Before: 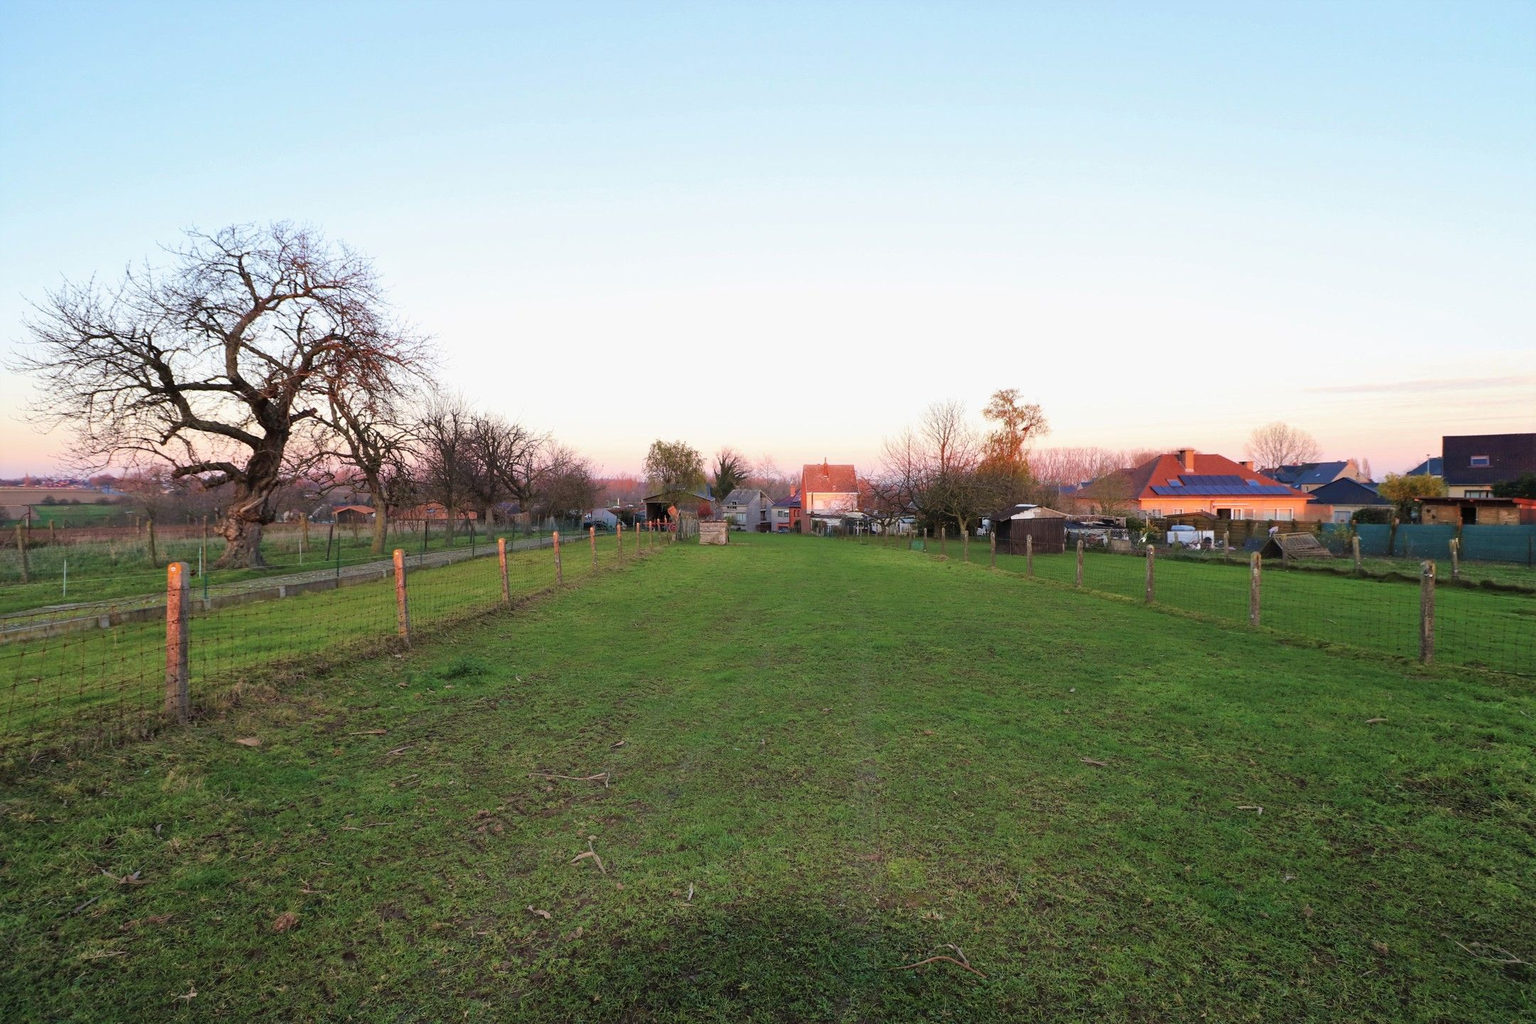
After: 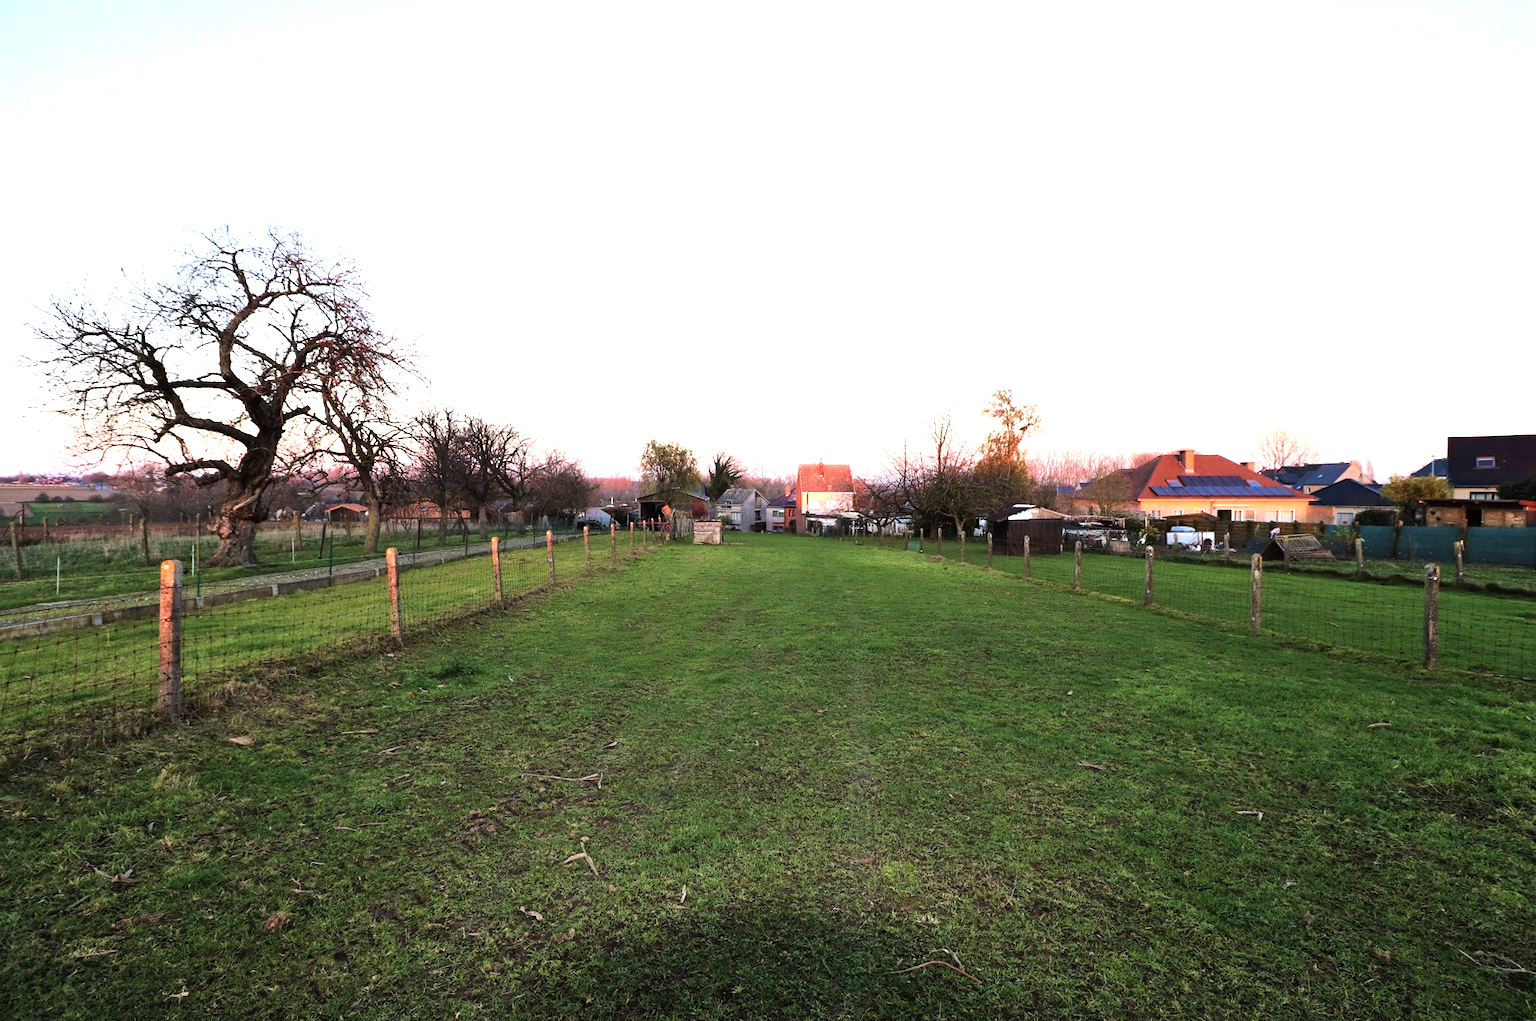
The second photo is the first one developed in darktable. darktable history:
tone equalizer: -8 EV -1.08 EV, -7 EV -1.01 EV, -6 EV -0.867 EV, -5 EV -0.578 EV, -3 EV 0.578 EV, -2 EV 0.867 EV, -1 EV 1.01 EV, +0 EV 1.08 EV, edges refinement/feathering 500, mask exposure compensation -1.57 EV, preserve details no
crop: top 0.05%, bottom 0.098%
rotate and perspective: rotation 0.192°, lens shift (horizontal) -0.015, crop left 0.005, crop right 0.996, crop top 0.006, crop bottom 0.99
